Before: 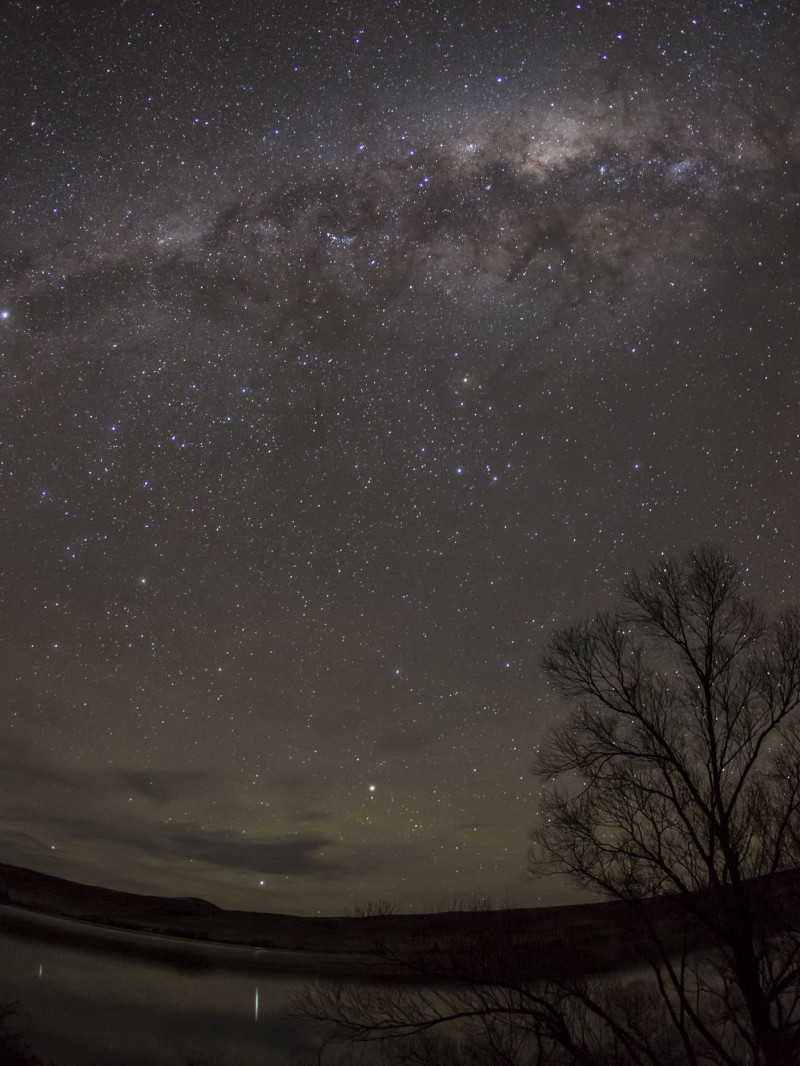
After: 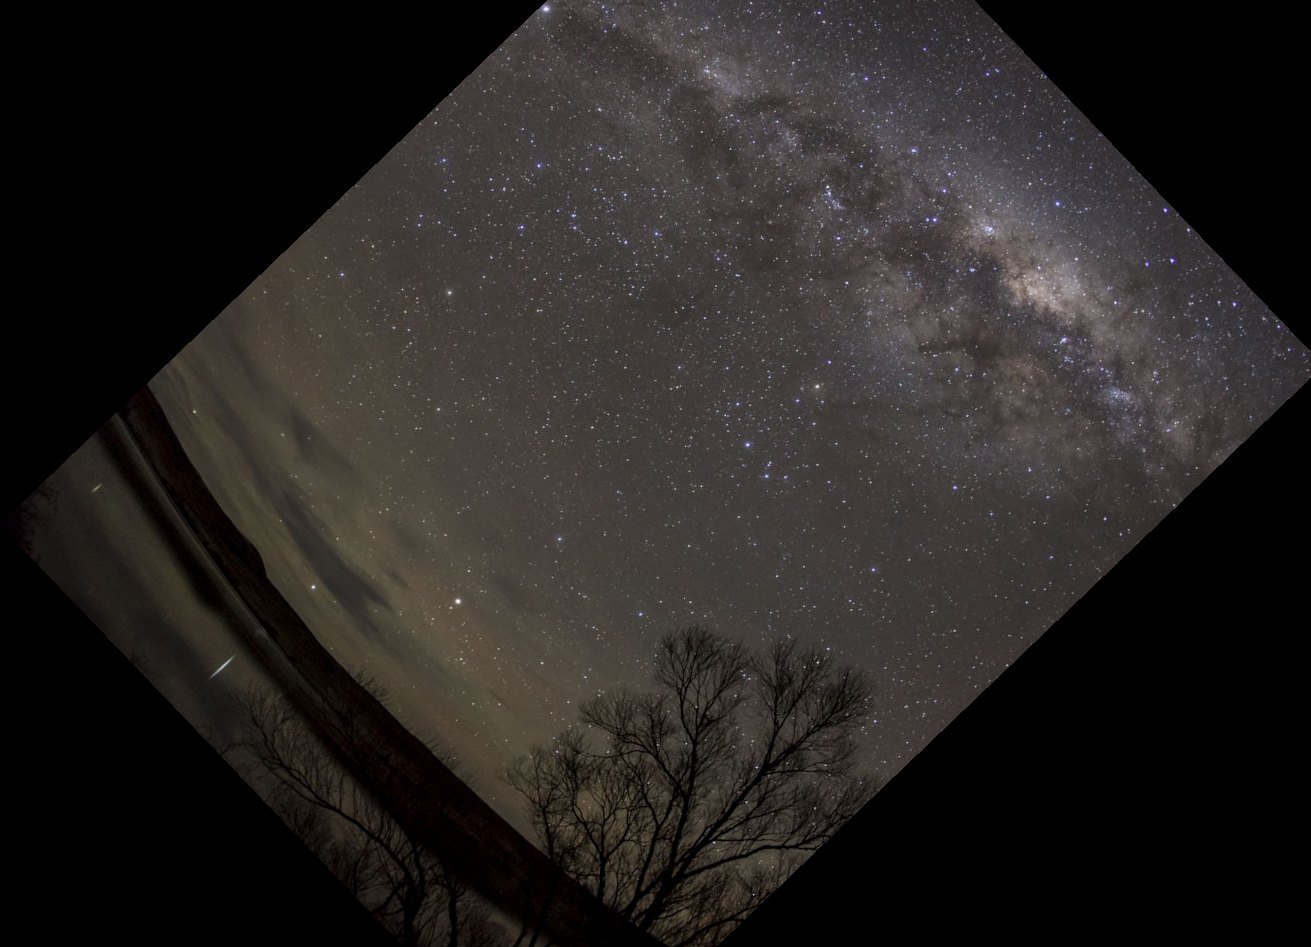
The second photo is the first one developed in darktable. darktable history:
local contrast: on, module defaults
crop and rotate: angle -46.26°, top 16.234%, right 0.912%, bottom 11.704%
color zones: curves: ch0 [(0, 0.5) (0.143, 0.5) (0.286, 0.5) (0.429, 0.5) (0.571, 0.5) (0.714, 0.476) (0.857, 0.5) (1, 0.5)]; ch2 [(0, 0.5) (0.143, 0.5) (0.286, 0.5) (0.429, 0.5) (0.571, 0.5) (0.714, 0.487) (0.857, 0.5) (1, 0.5)]
